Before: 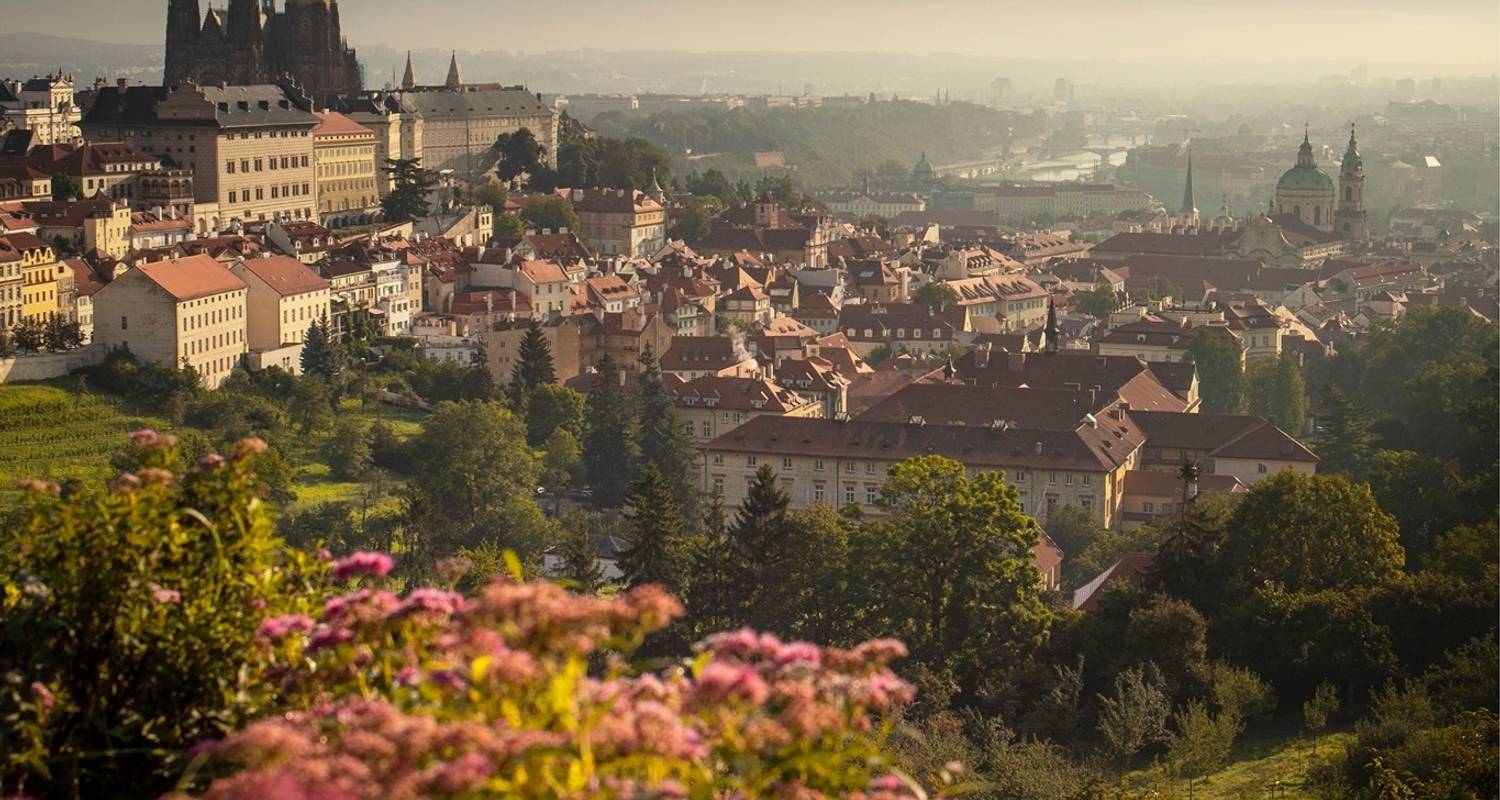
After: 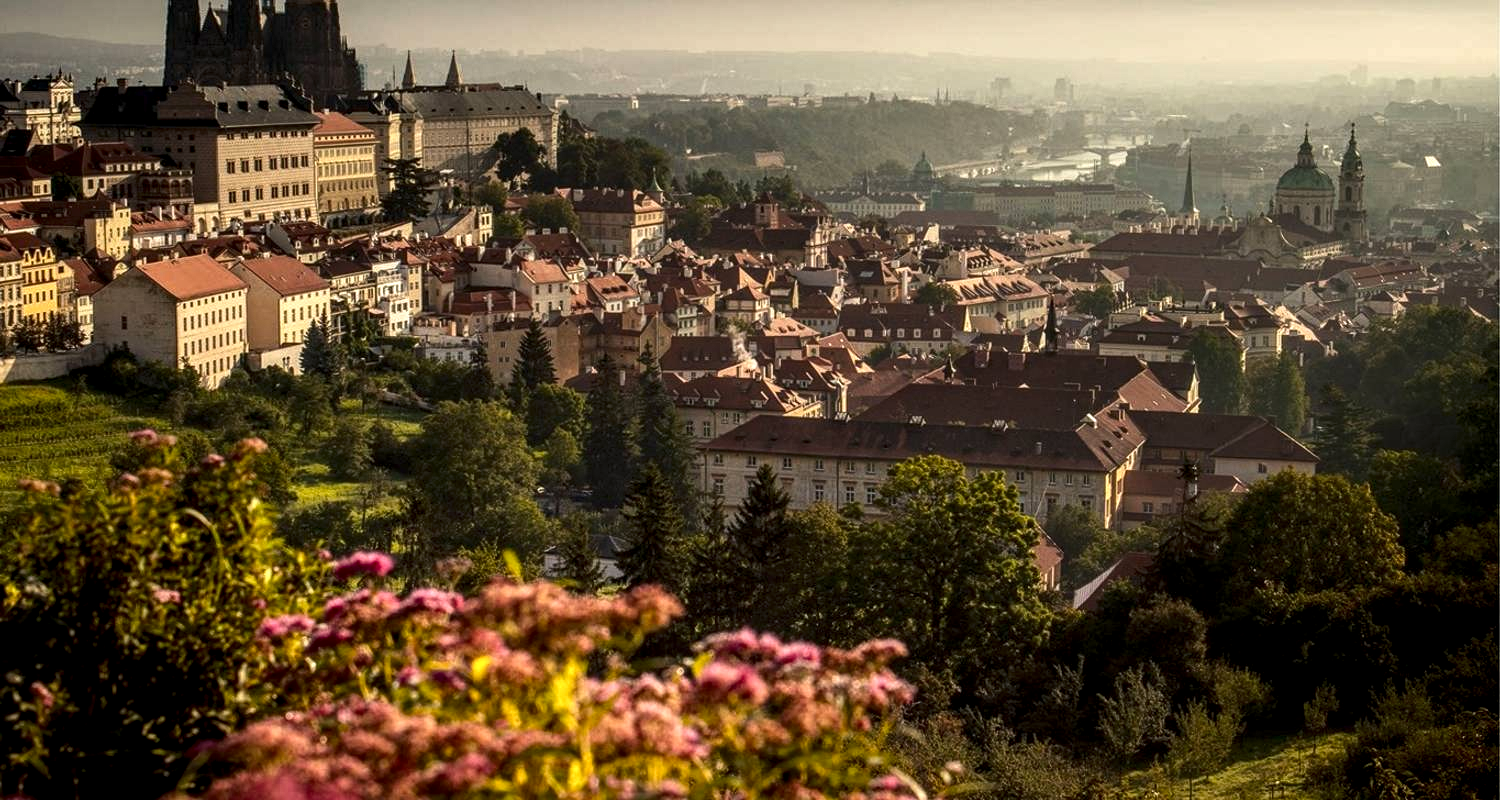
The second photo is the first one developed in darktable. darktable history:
local contrast: highlights 60%, shadows 61%, detail 160%
contrast brightness saturation: contrast 0.066, brightness -0.142, saturation 0.11
